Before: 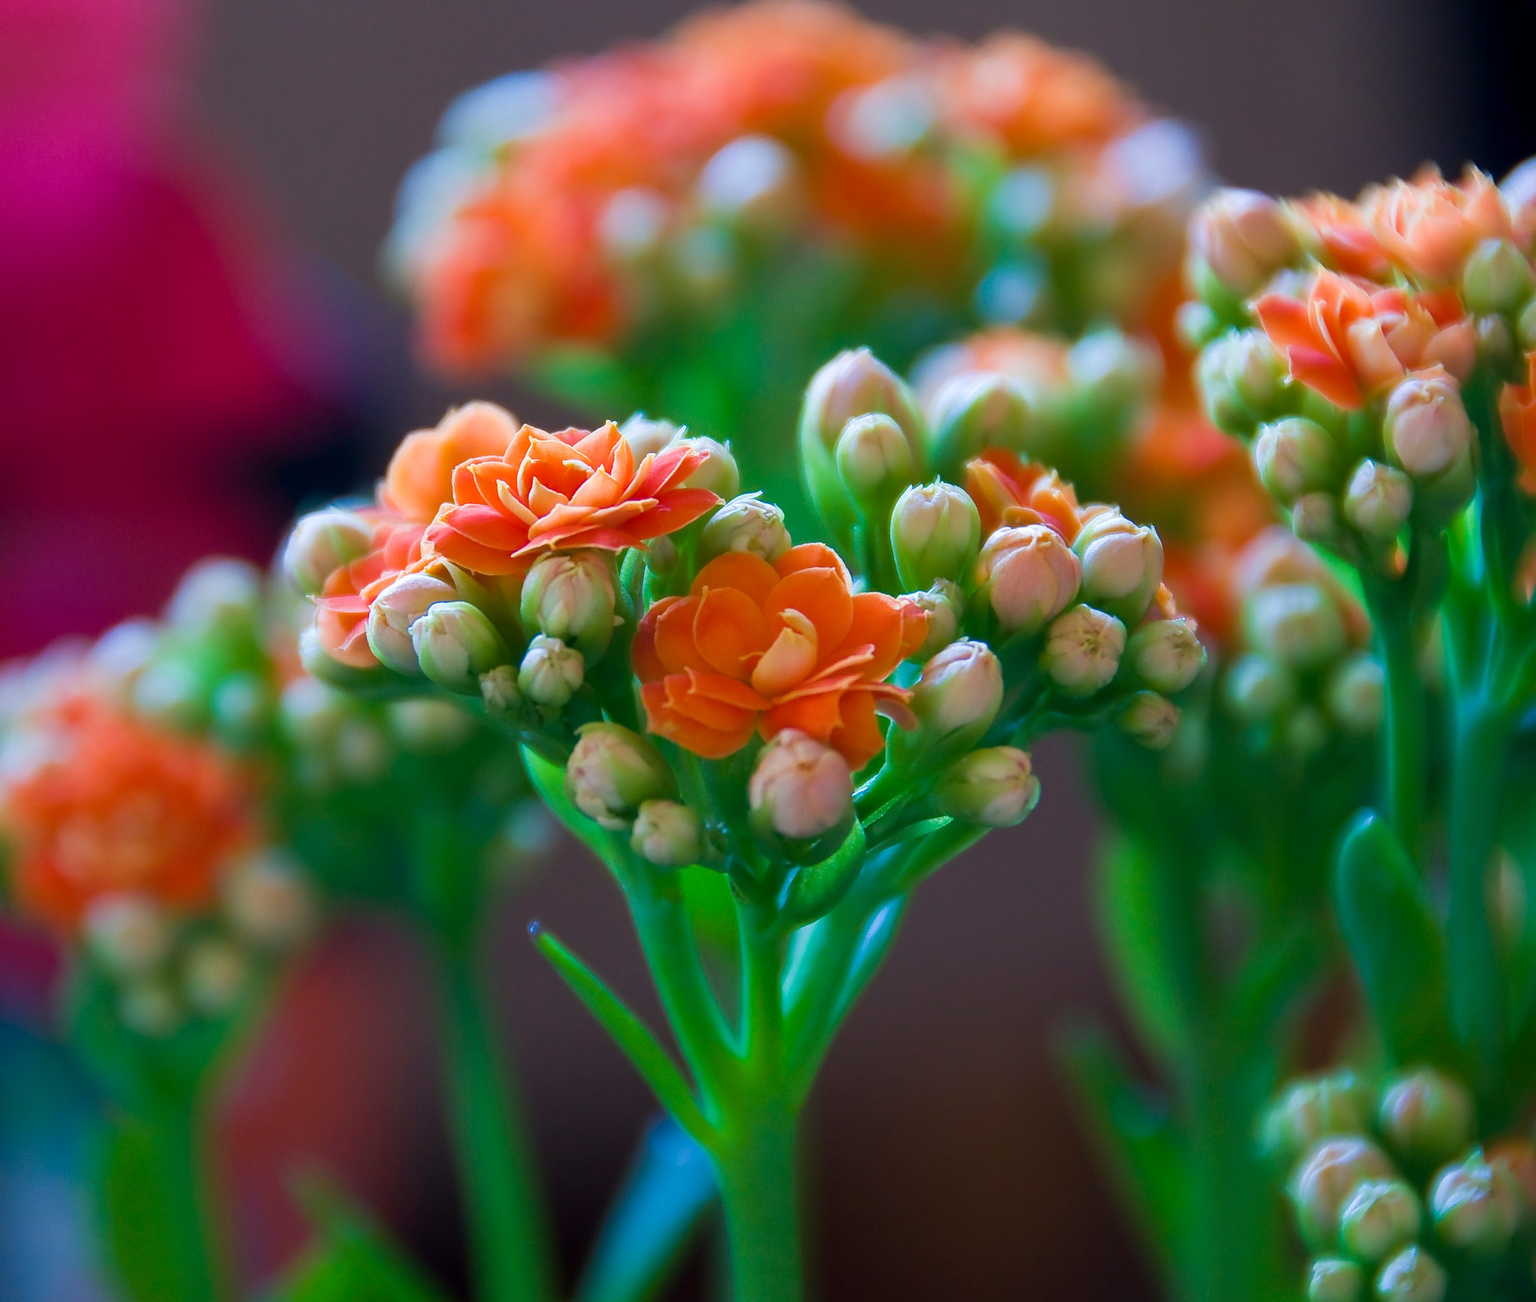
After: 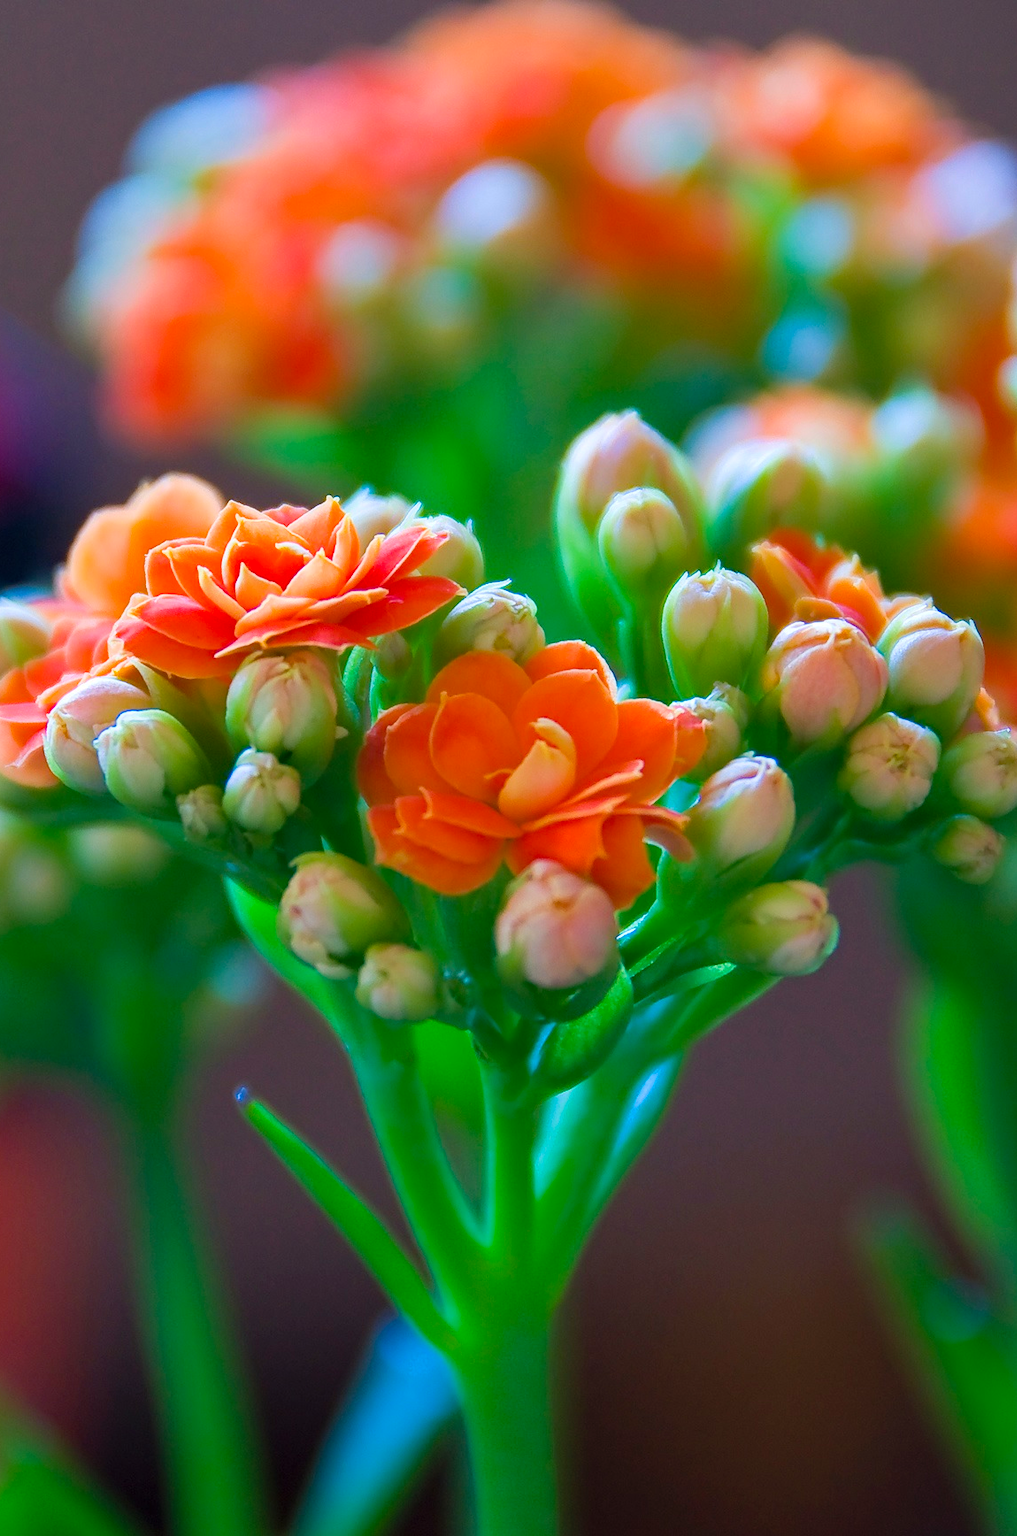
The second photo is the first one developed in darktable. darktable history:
haze removal: adaptive false
contrast brightness saturation: contrast 0.071, brightness 0.08, saturation 0.182
crop: left 21.47%, right 22.334%
